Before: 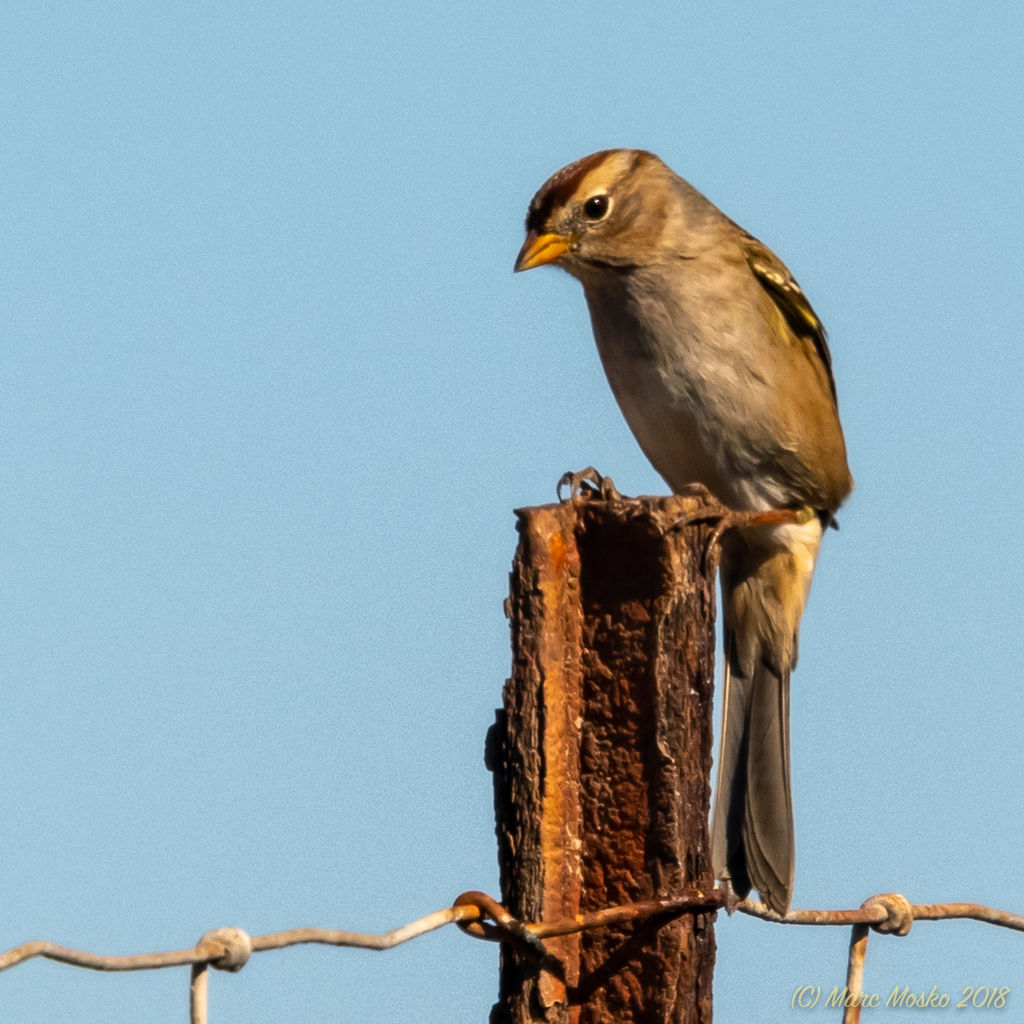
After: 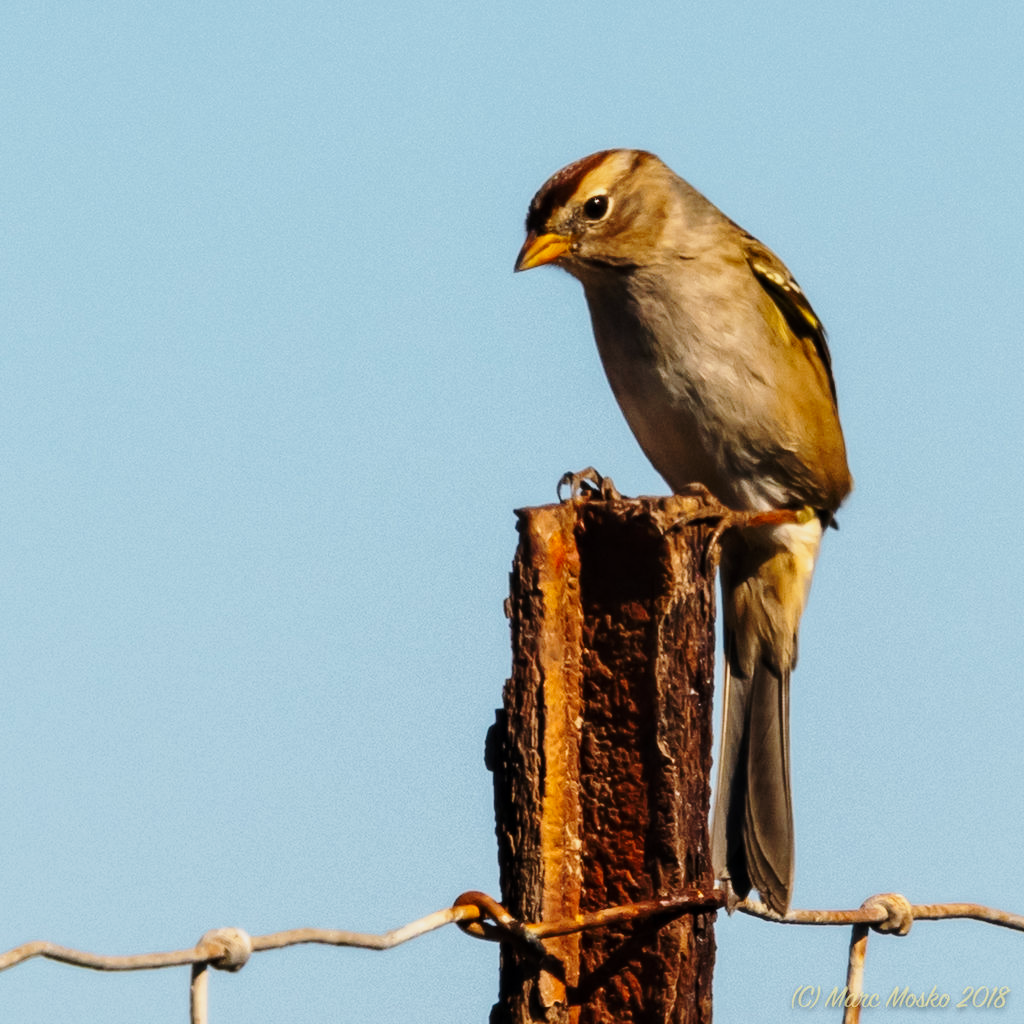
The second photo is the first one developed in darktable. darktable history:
color calibration: illuminant same as pipeline (D50), adaptation none (bypass), x 0.333, y 0.333, temperature 5023.37 K
exposure: compensate exposure bias true, compensate highlight preservation false
base curve: curves: ch0 [(0, 0) (0.028, 0.03) (0.121, 0.232) (0.46, 0.748) (0.859, 0.968) (1, 1)], preserve colors none
